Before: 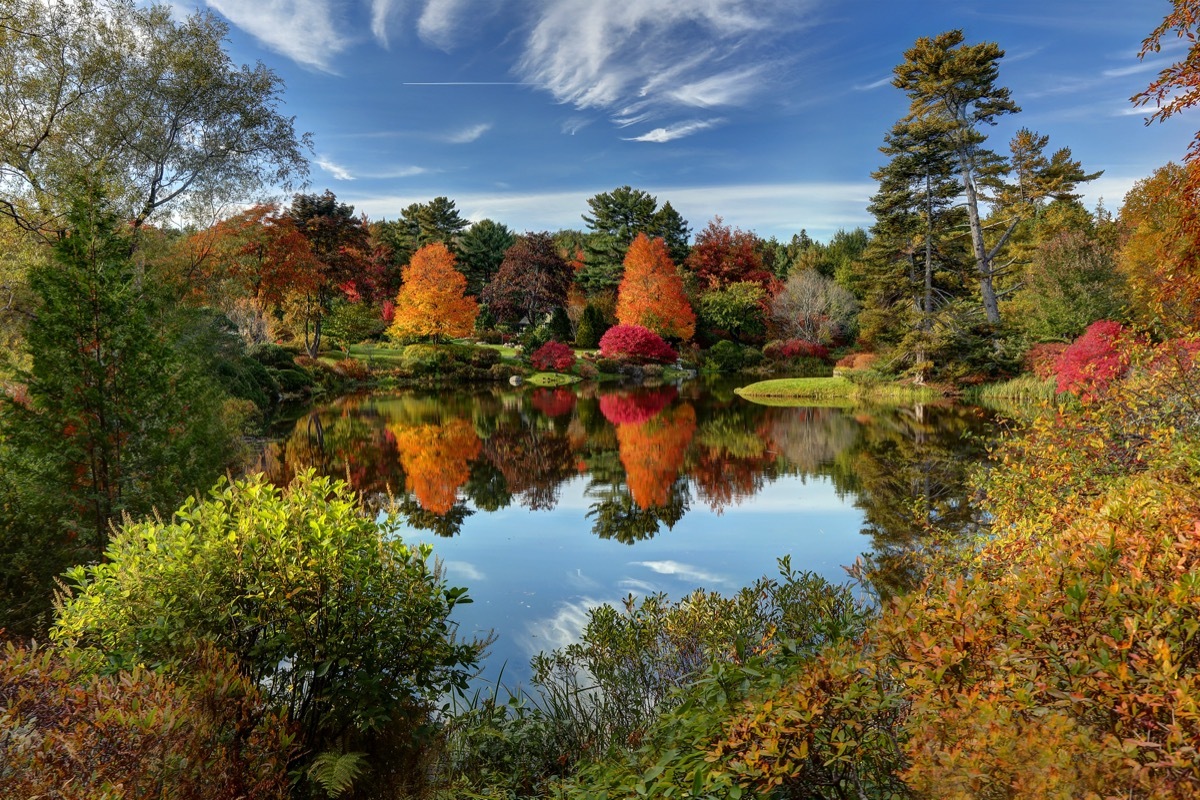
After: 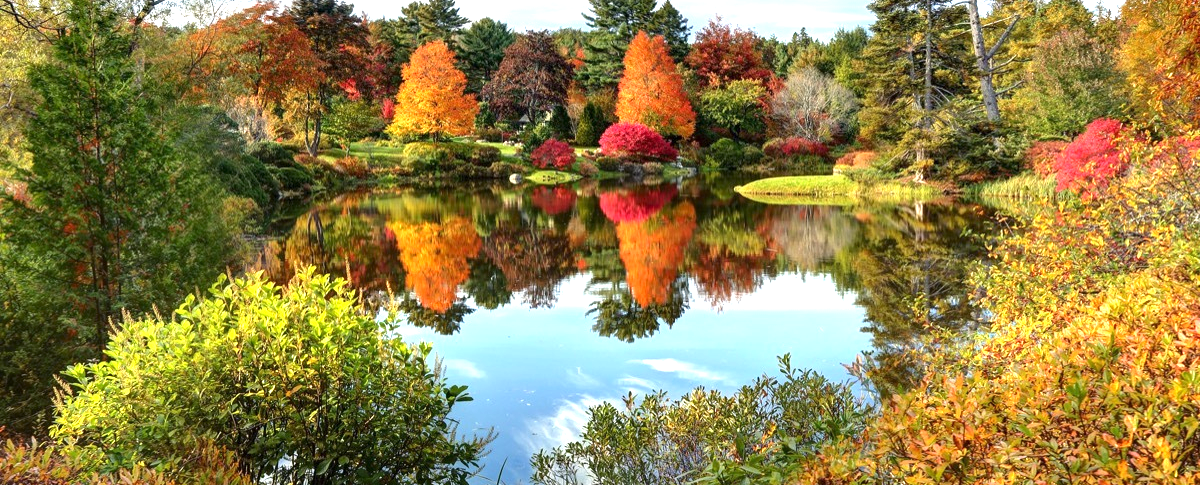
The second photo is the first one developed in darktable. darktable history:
exposure: exposure 1.16 EV, compensate exposure bias true, compensate highlight preservation false
crop and rotate: top 25.357%, bottom 13.942%
